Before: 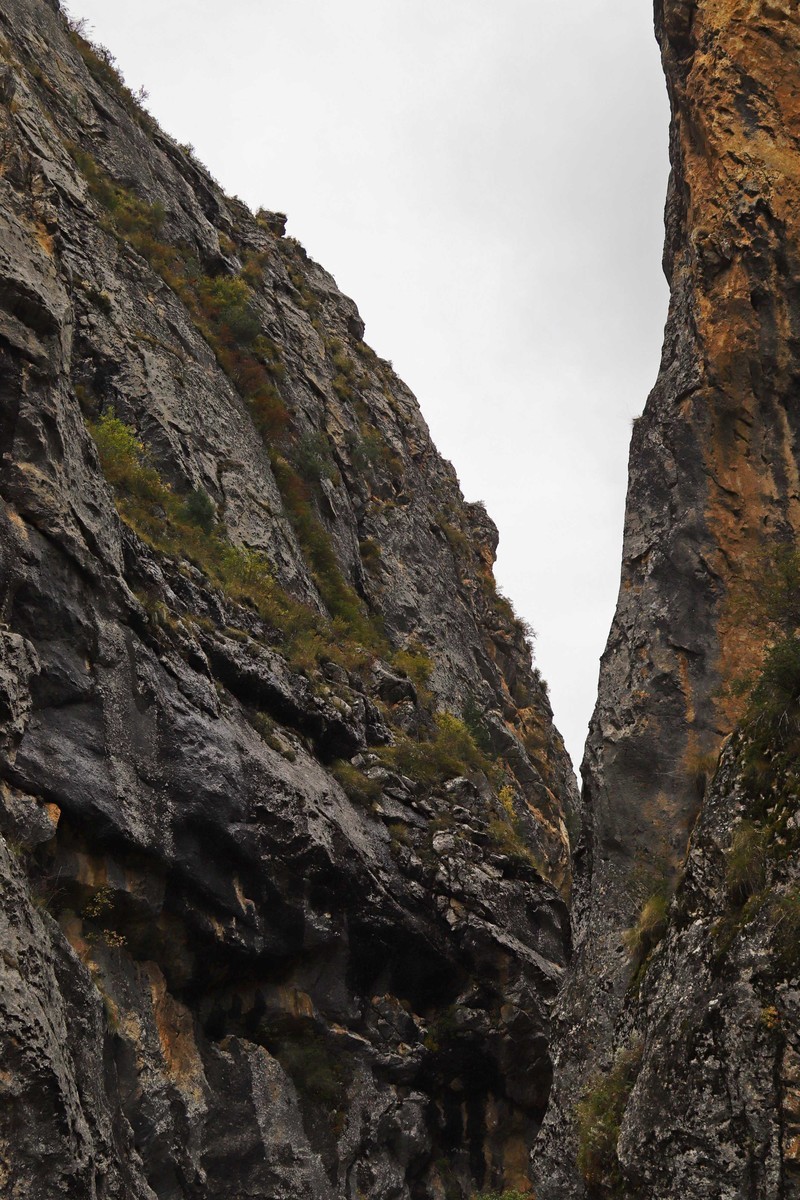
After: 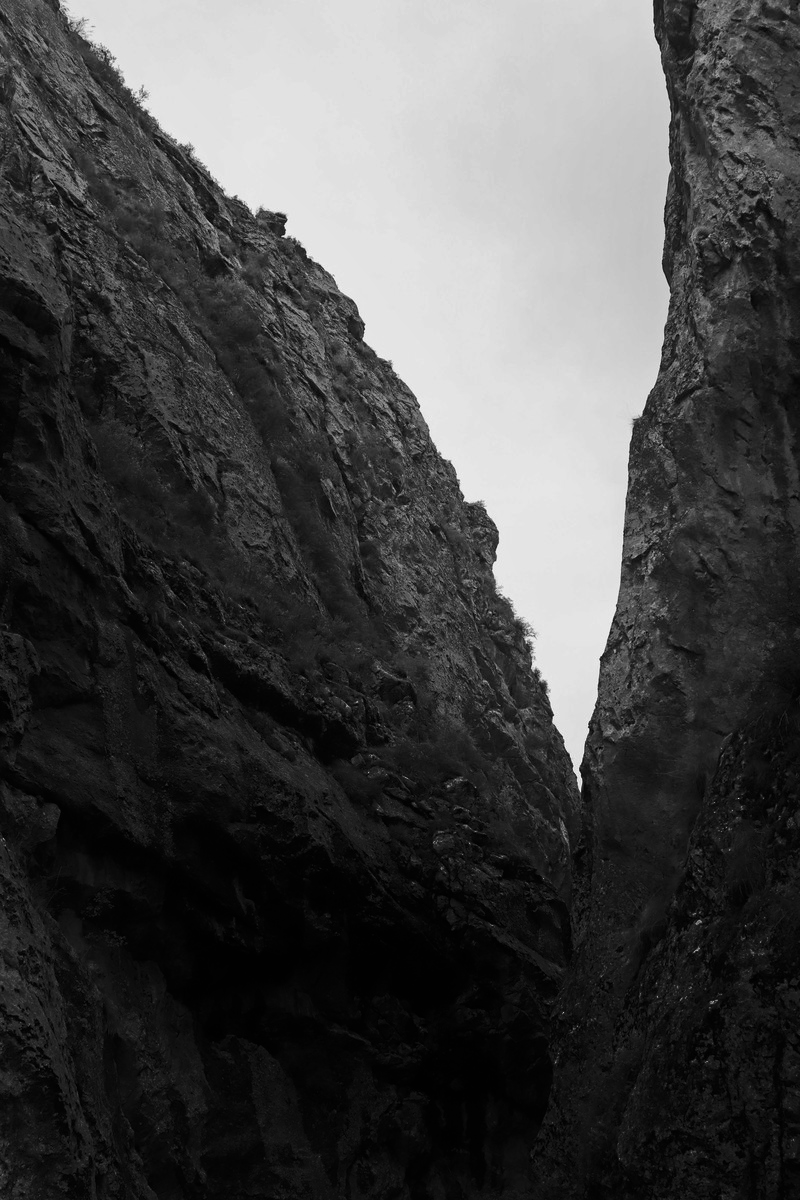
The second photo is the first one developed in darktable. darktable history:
monochrome: a -71.75, b 75.82
shadows and highlights: shadows -88.03, highlights -35.45, shadows color adjustment 99.15%, highlights color adjustment 0%, soften with gaussian
white balance: red 1.004, blue 1.024
